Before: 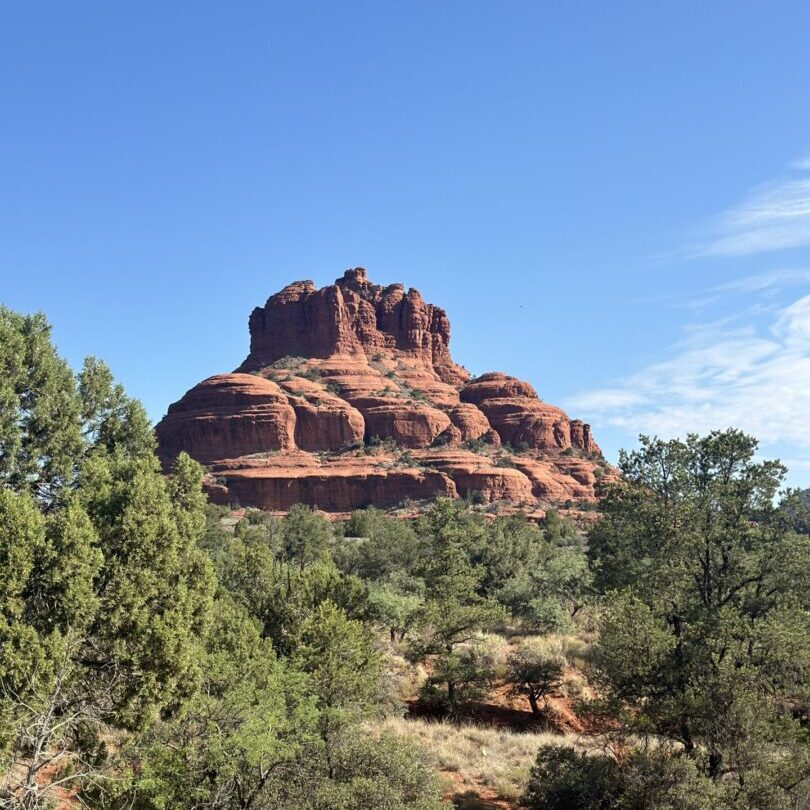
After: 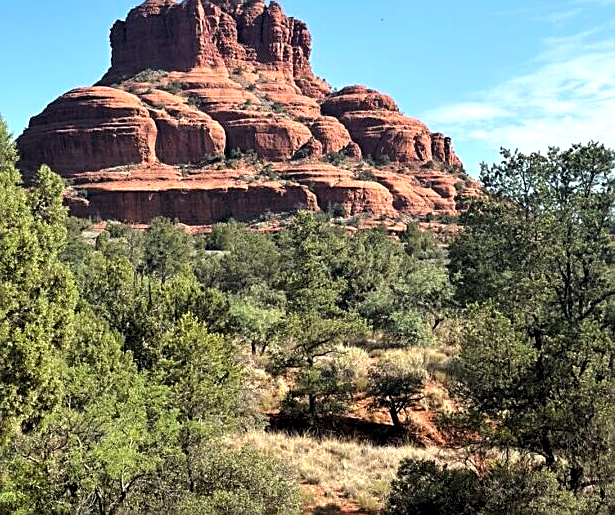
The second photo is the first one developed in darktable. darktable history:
crop and rotate: left 17.277%, top 35.447%, right 6.769%, bottom 0.857%
color balance rgb: shadows lift › chroma 0.802%, shadows lift › hue 114.81°, power › hue 328.93°, perceptual saturation grading › global saturation 0.017%
sharpen: on, module defaults
levels: levels [0.055, 0.477, 0.9]
tone equalizer: mask exposure compensation -0.492 EV
